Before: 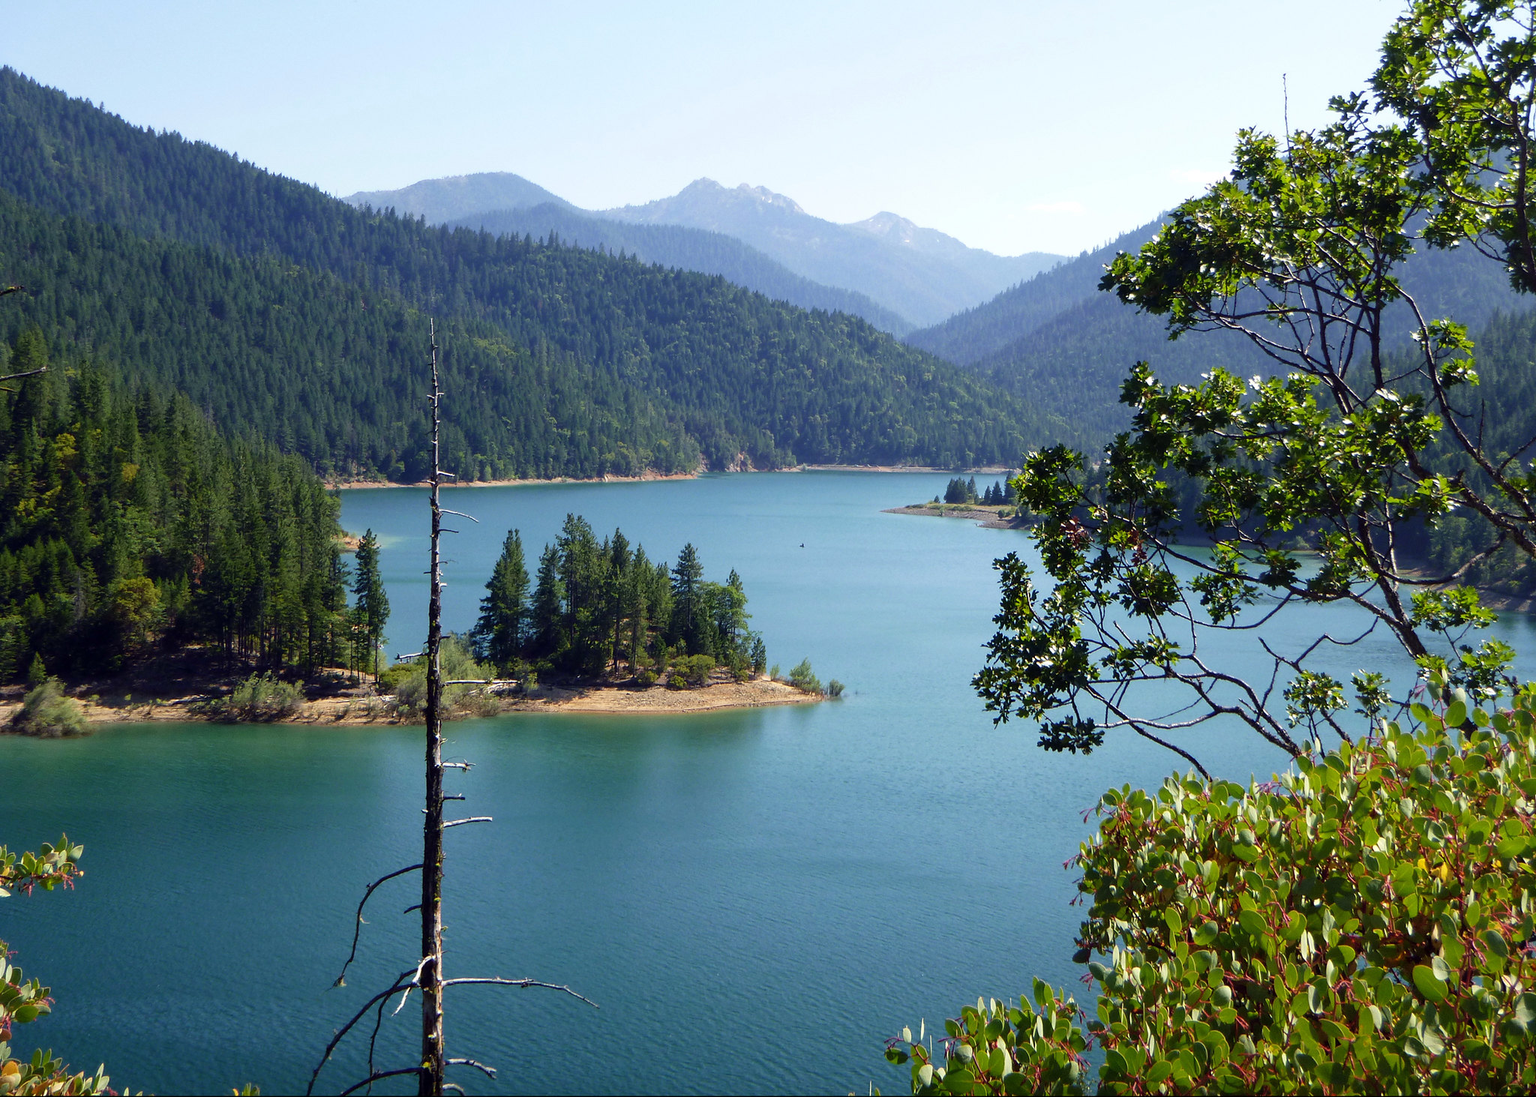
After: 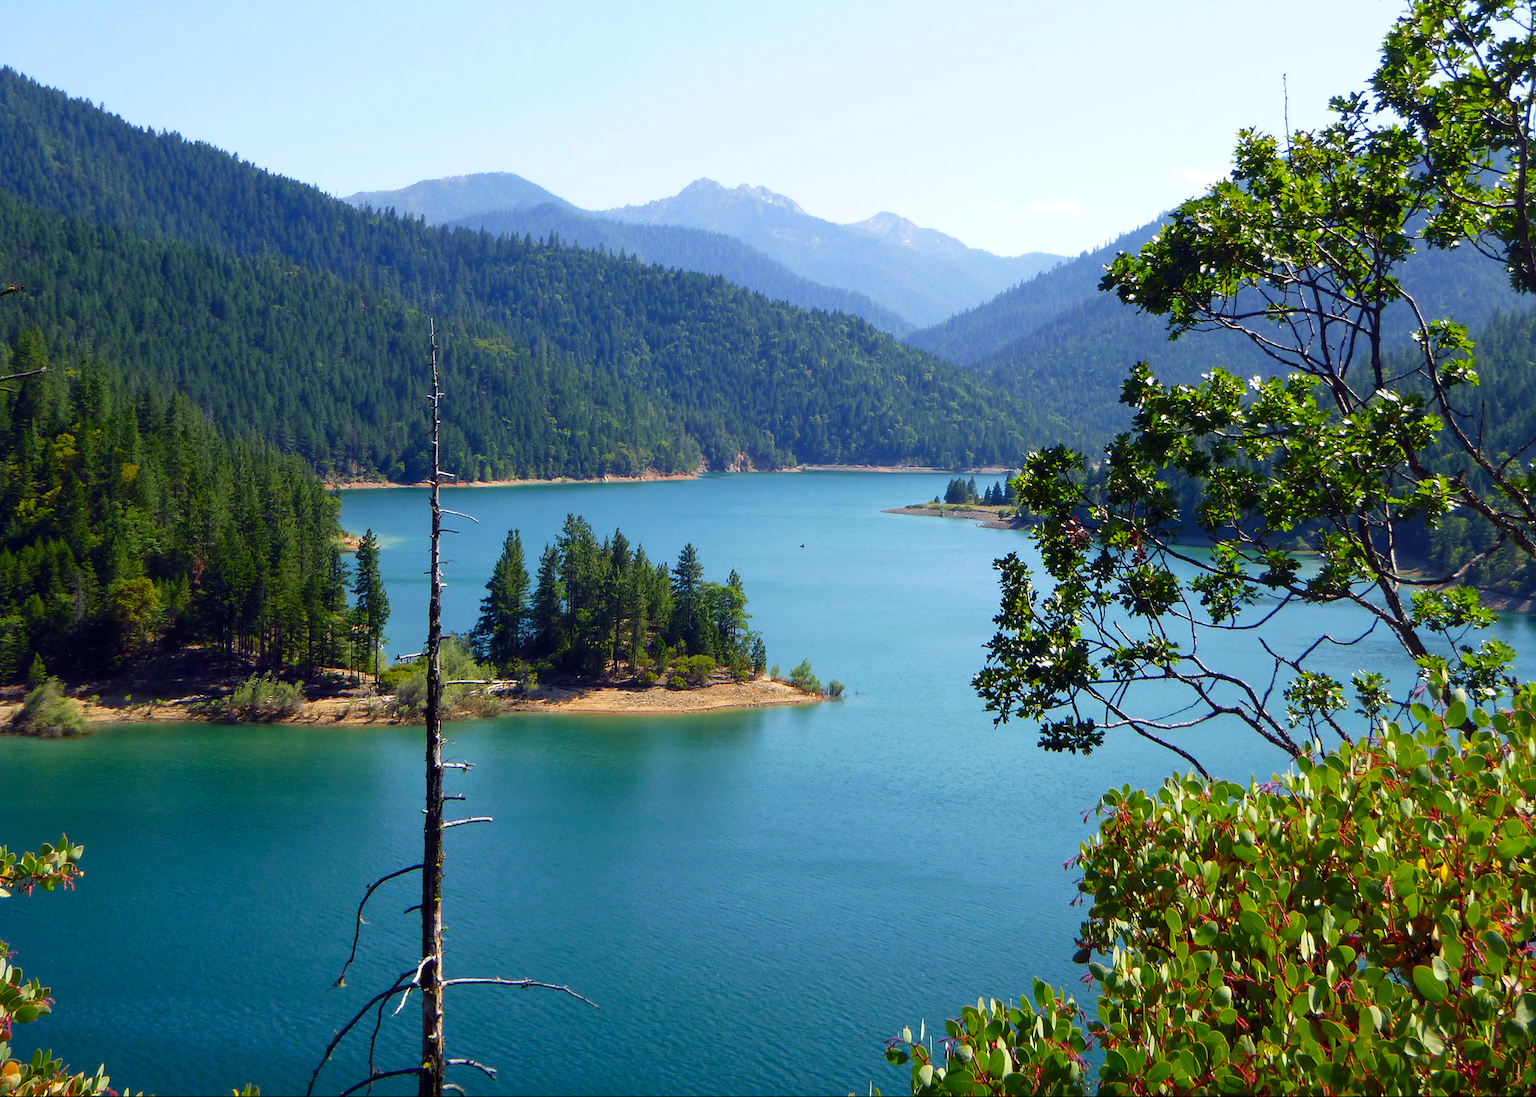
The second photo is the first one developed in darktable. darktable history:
color correction: saturation 1.32
white balance: emerald 1
